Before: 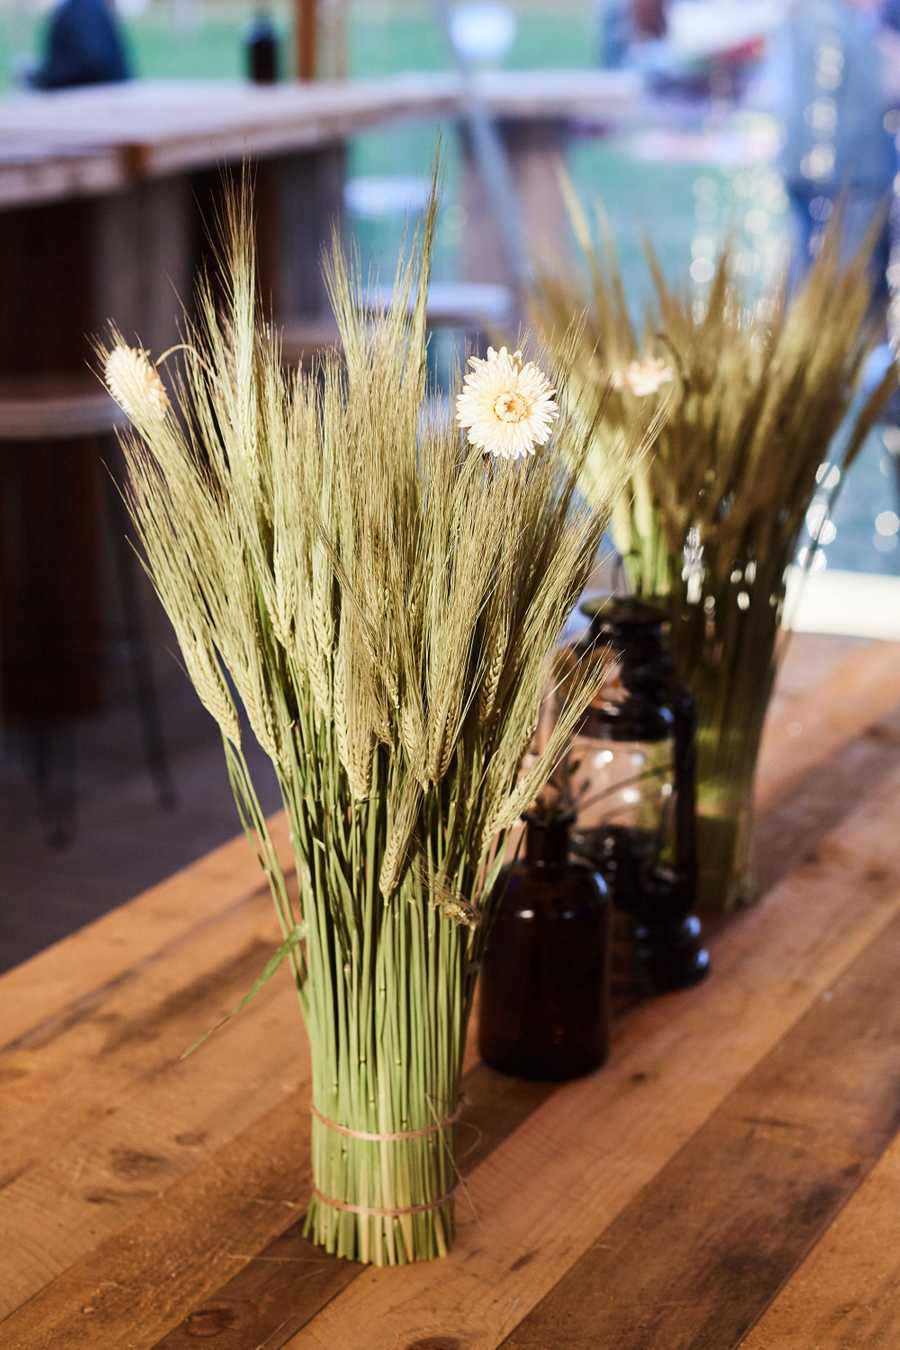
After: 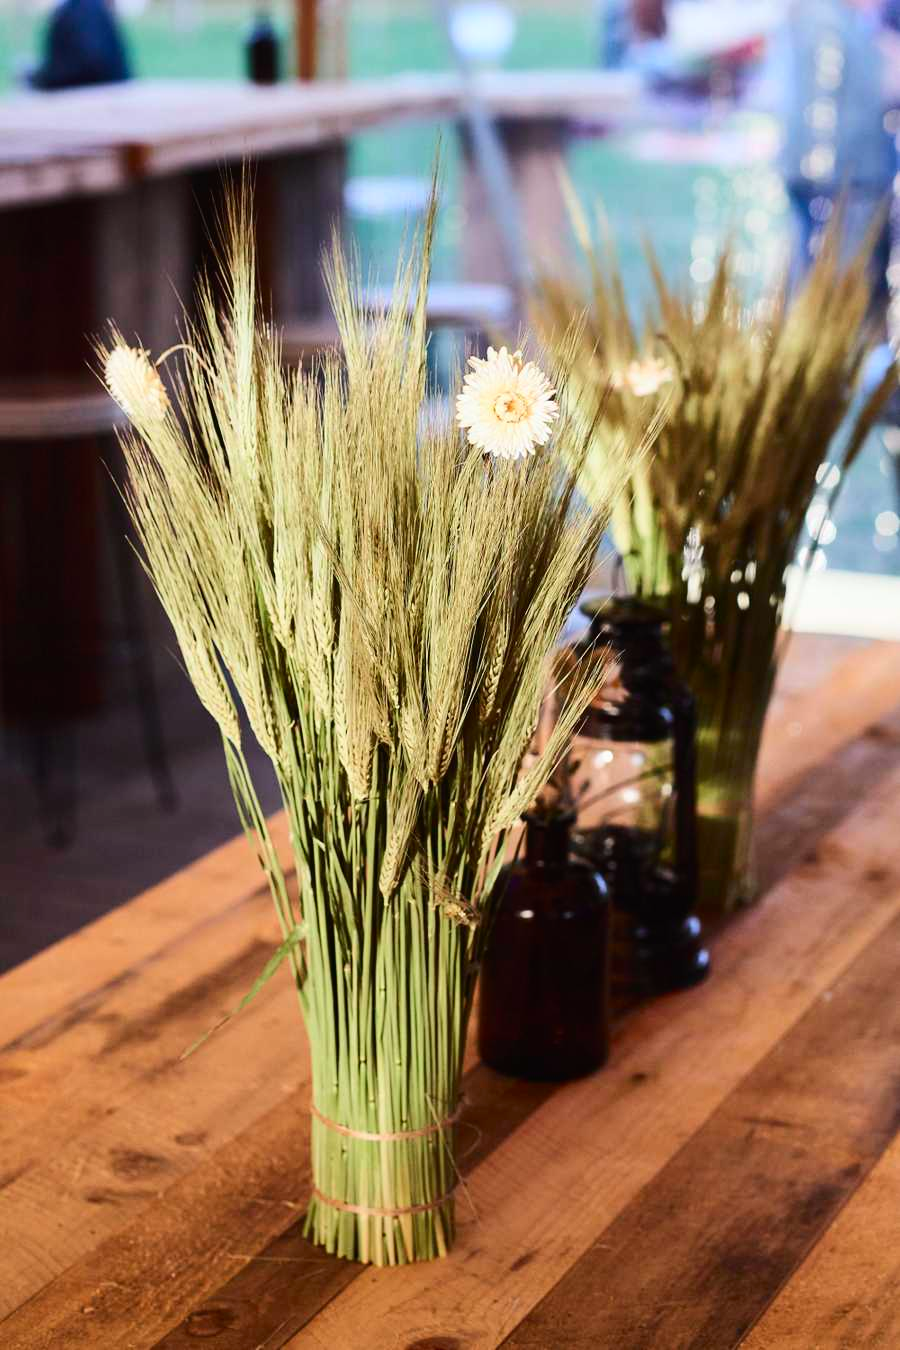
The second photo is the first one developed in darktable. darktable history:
tone curve: curves: ch0 [(0, 0.01) (0.037, 0.032) (0.131, 0.108) (0.275, 0.258) (0.483, 0.512) (0.61, 0.661) (0.696, 0.742) (0.792, 0.834) (0.911, 0.936) (0.997, 0.995)]; ch1 [(0, 0) (0.308, 0.29) (0.425, 0.411) (0.503, 0.502) (0.551, 0.563) (0.683, 0.706) (0.746, 0.77) (1, 1)]; ch2 [(0, 0) (0.246, 0.233) (0.36, 0.352) (0.415, 0.415) (0.485, 0.487) (0.502, 0.502) (0.525, 0.523) (0.545, 0.552) (0.587, 0.6) (0.636, 0.652) (0.711, 0.729) (0.845, 0.855) (0.998, 0.977)], color space Lab, independent channels, preserve colors none
